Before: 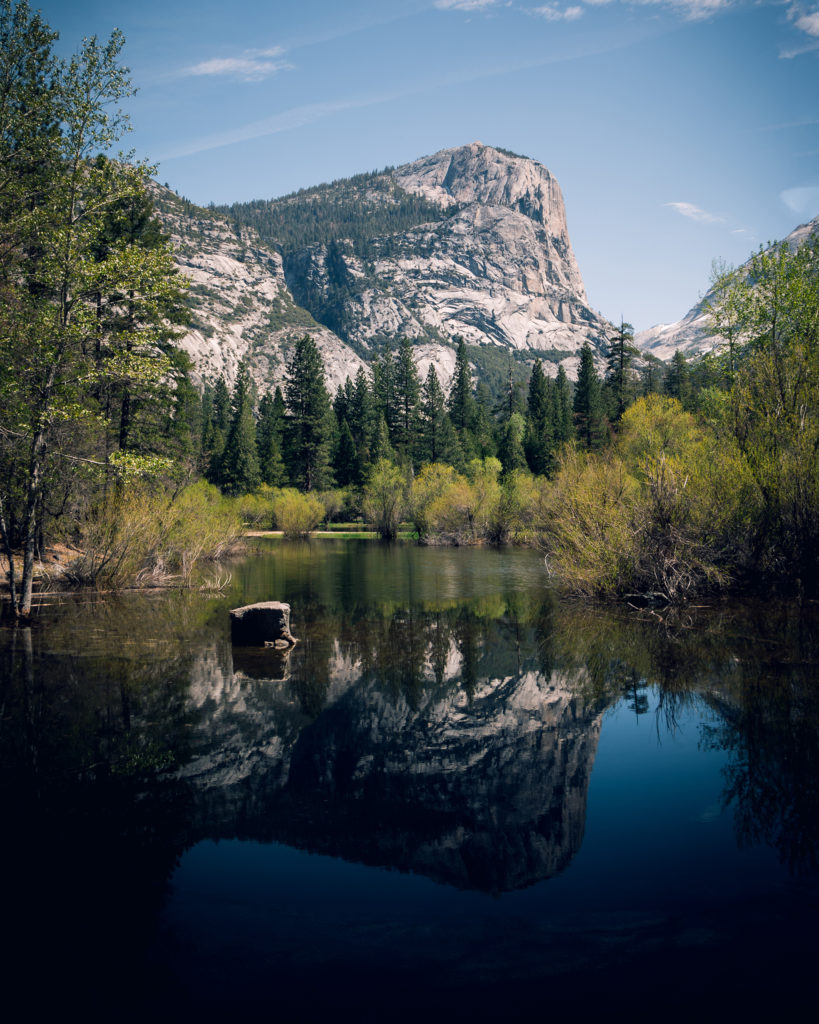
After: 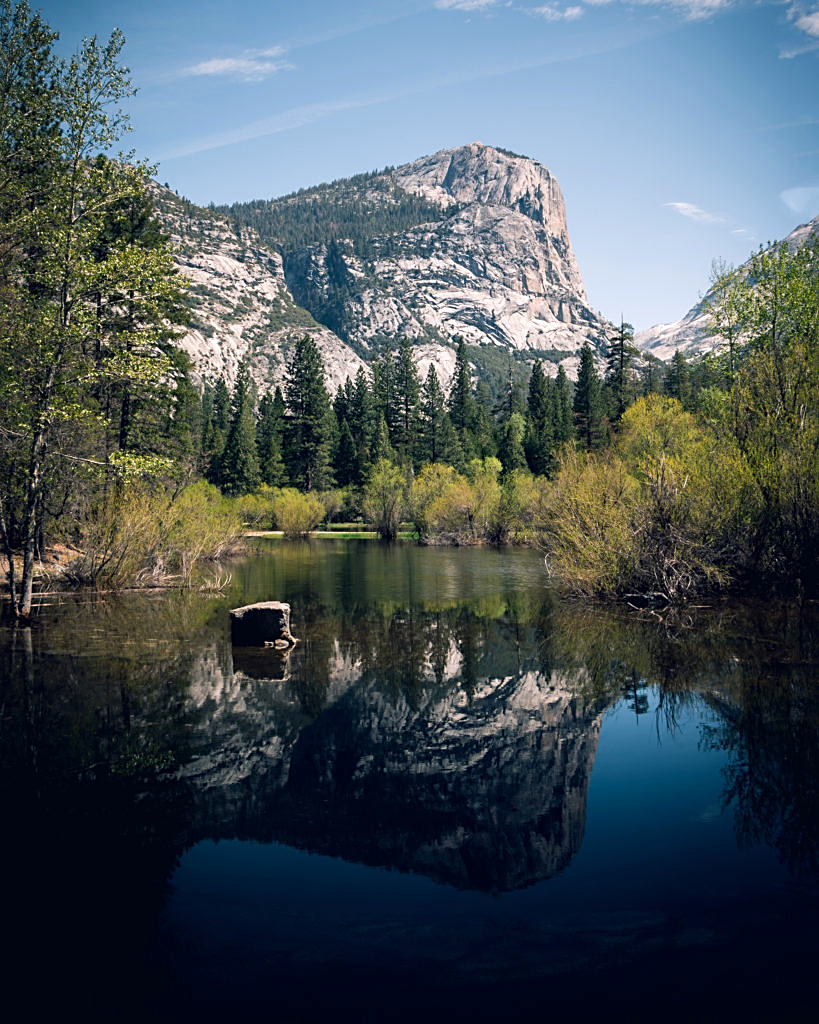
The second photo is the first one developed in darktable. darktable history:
exposure: exposure 0.203 EV, compensate exposure bias true, compensate highlight preservation false
sharpen: on, module defaults
